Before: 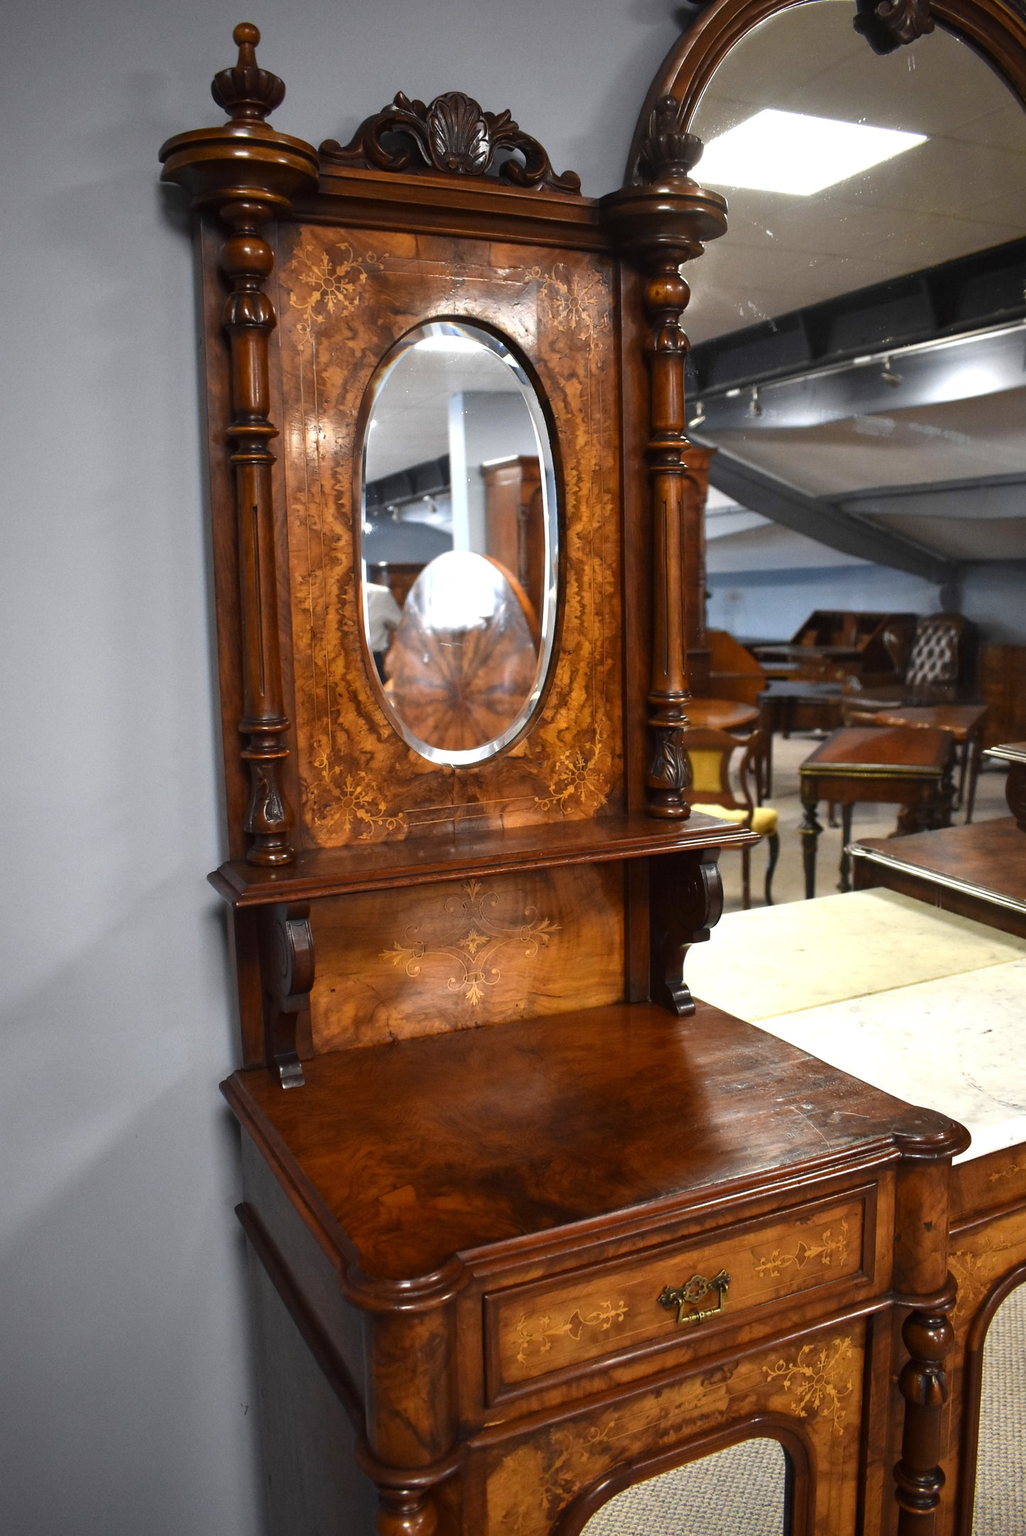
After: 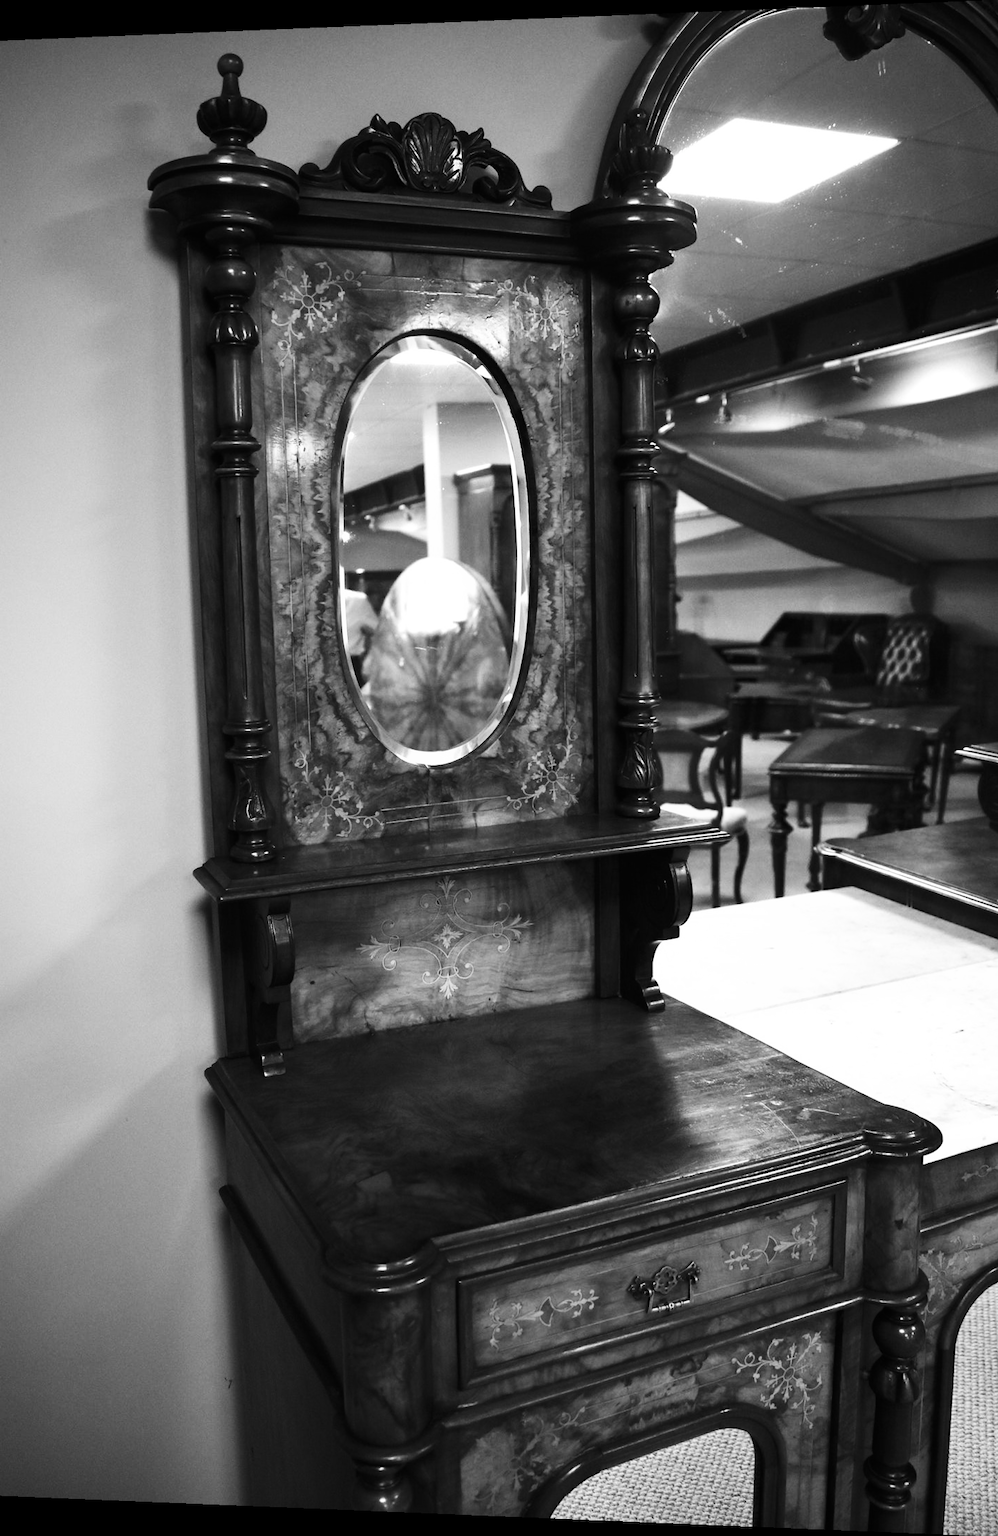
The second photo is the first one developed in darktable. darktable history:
monochrome: on, module defaults
rotate and perspective: lens shift (horizontal) -0.055, automatic cropping off
shadows and highlights: shadows -24.28, highlights 49.77, soften with gaussian
contrast brightness saturation: contrast 0.28
